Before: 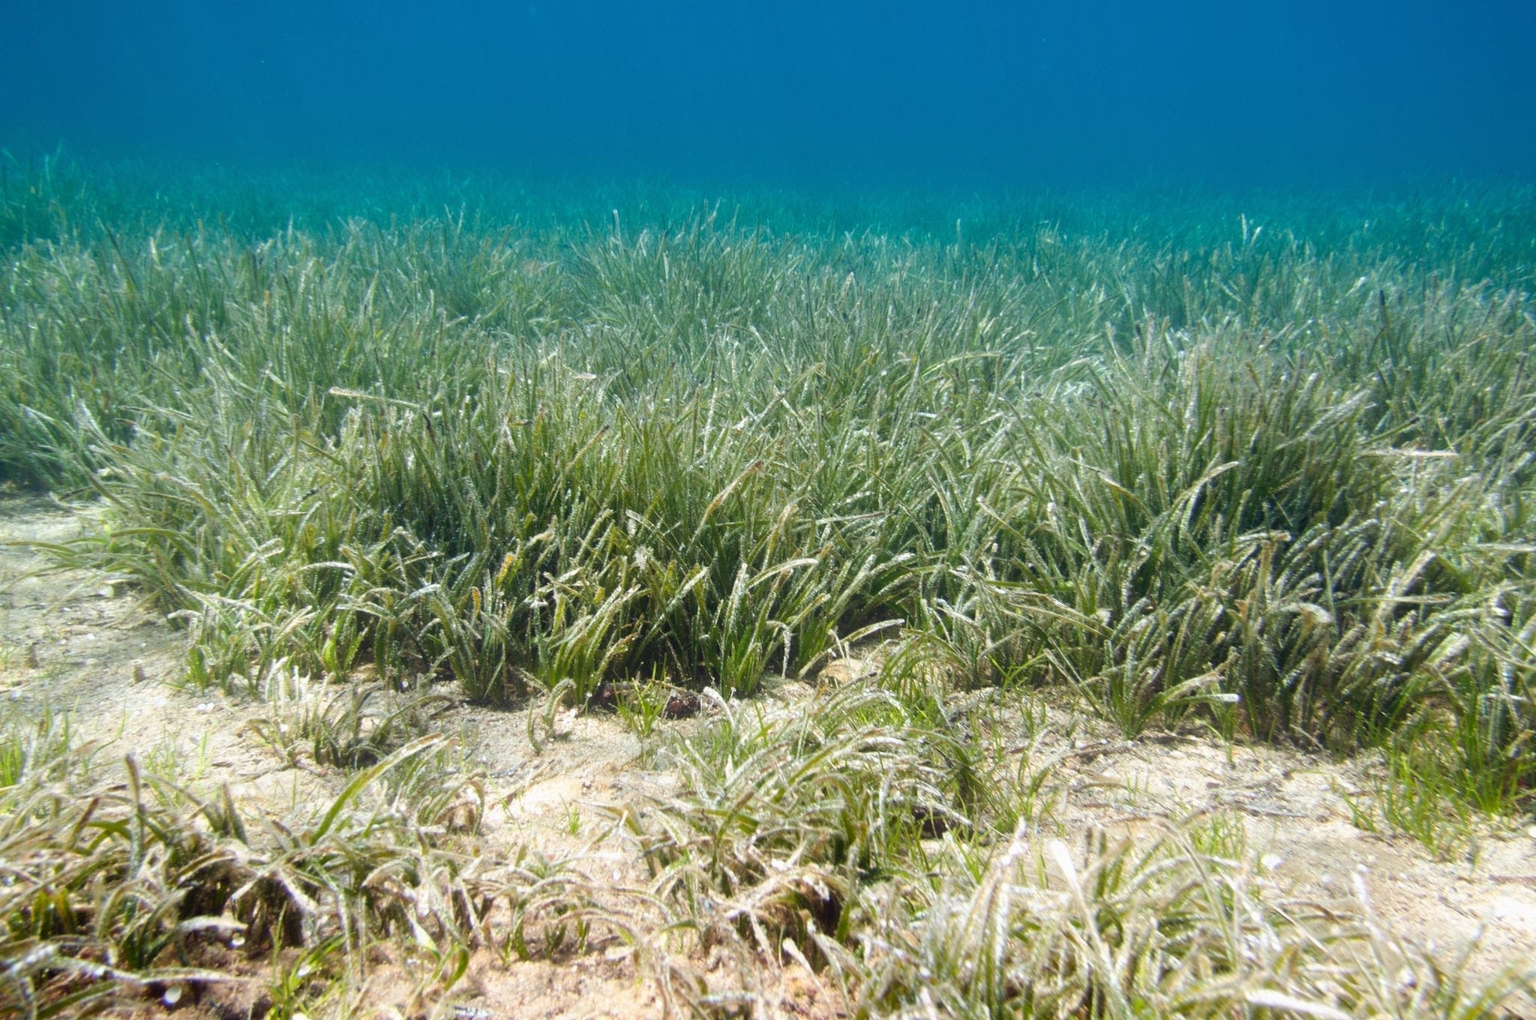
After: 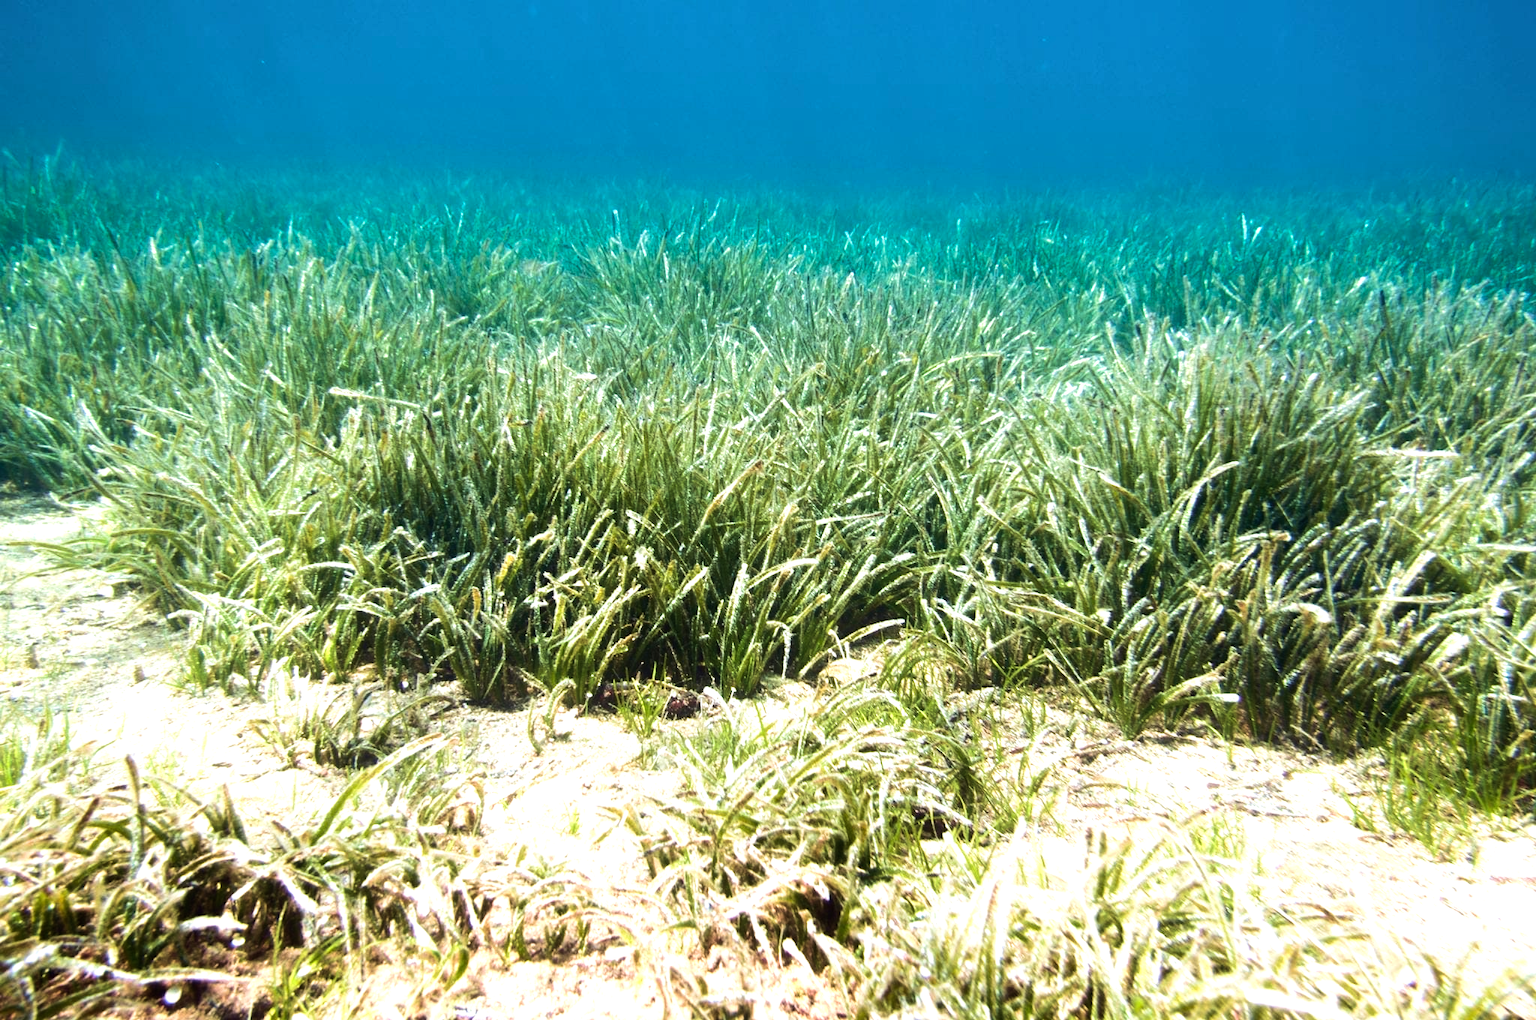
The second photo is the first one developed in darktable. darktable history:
tone equalizer: -8 EV -1.08 EV, -7 EV -1.01 EV, -6 EV -0.867 EV, -5 EV -0.578 EV, -3 EV 0.578 EV, -2 EV 0.867 EV, -1 EV 1.01 EV, +0 EV 1.08 EV, edges refinement/feathering 500, mask exposure compensation -1.57 EV, preserve details no
velvia: strength 45%
